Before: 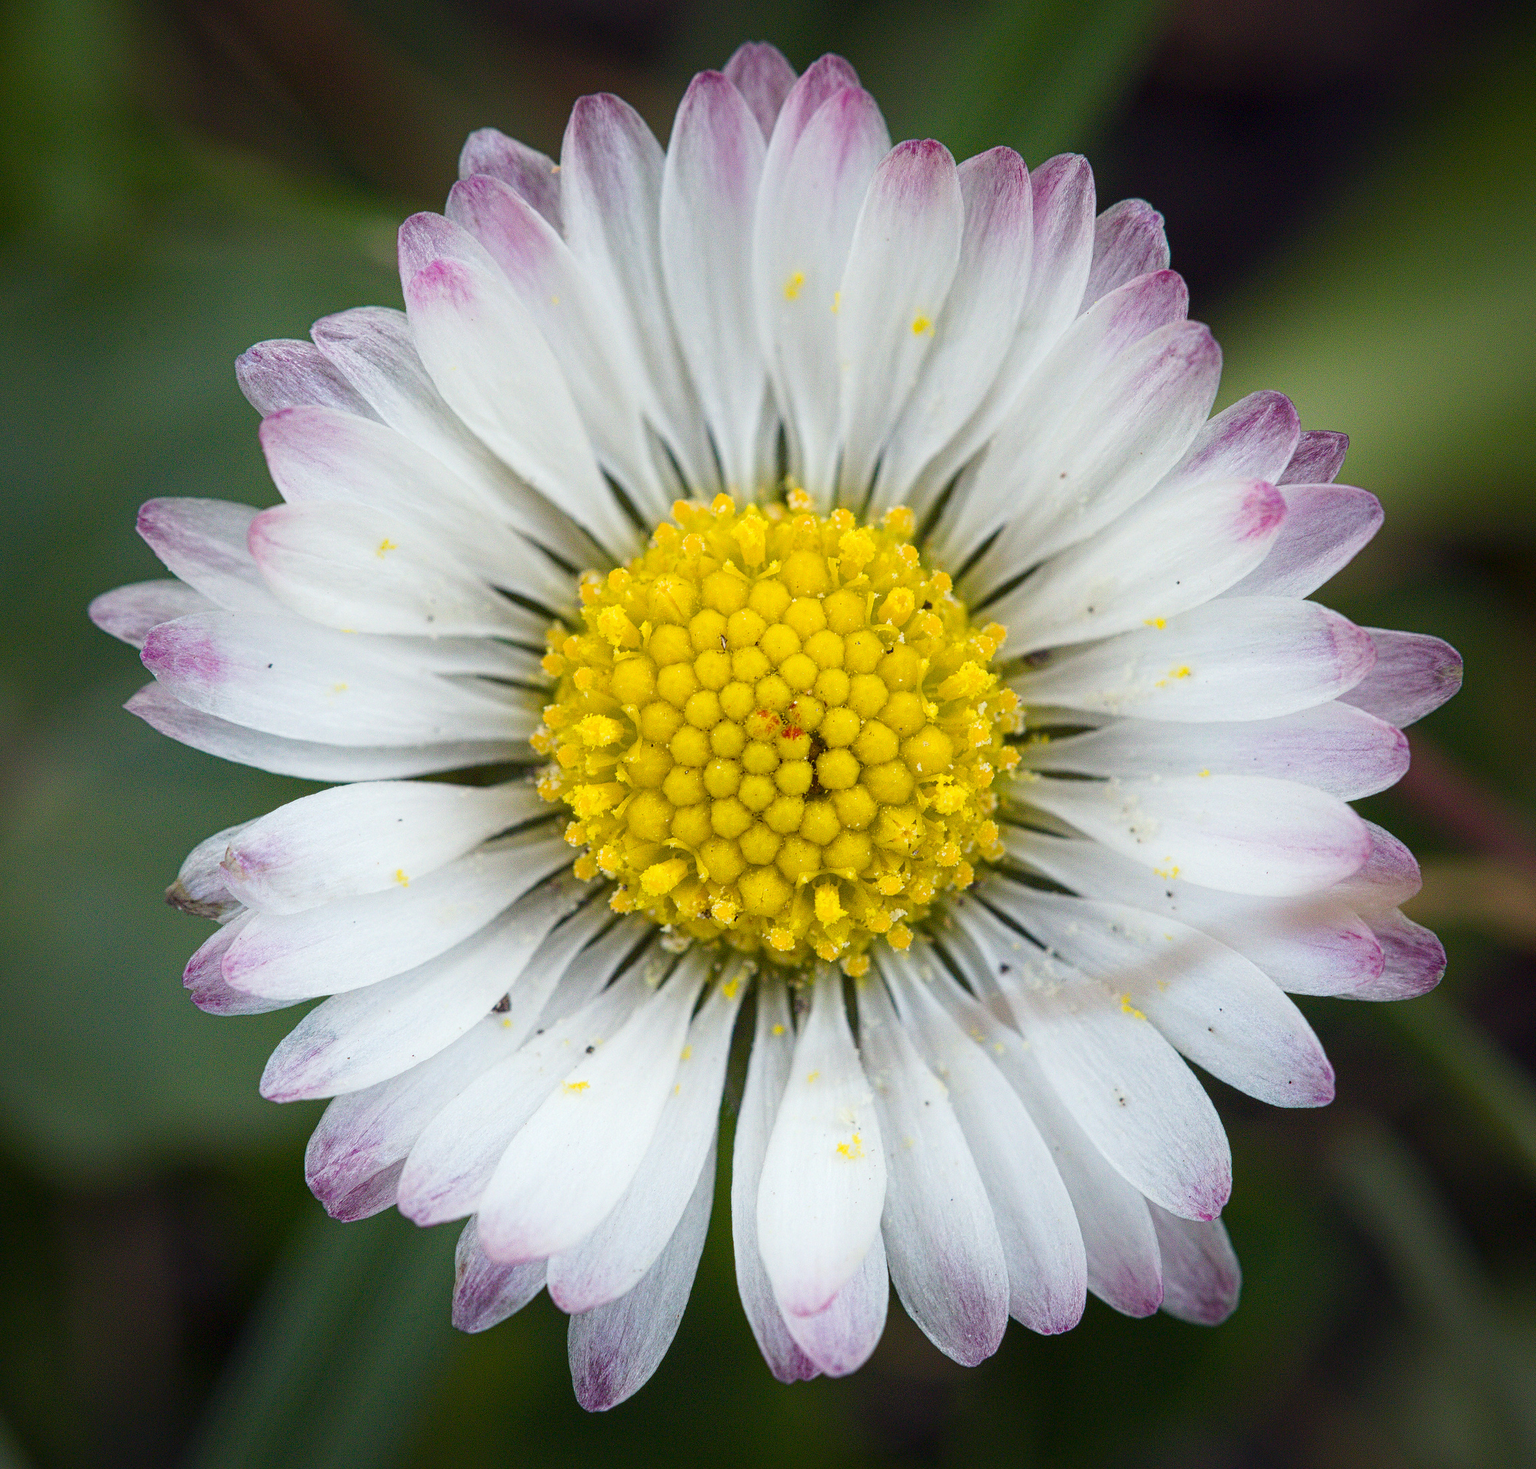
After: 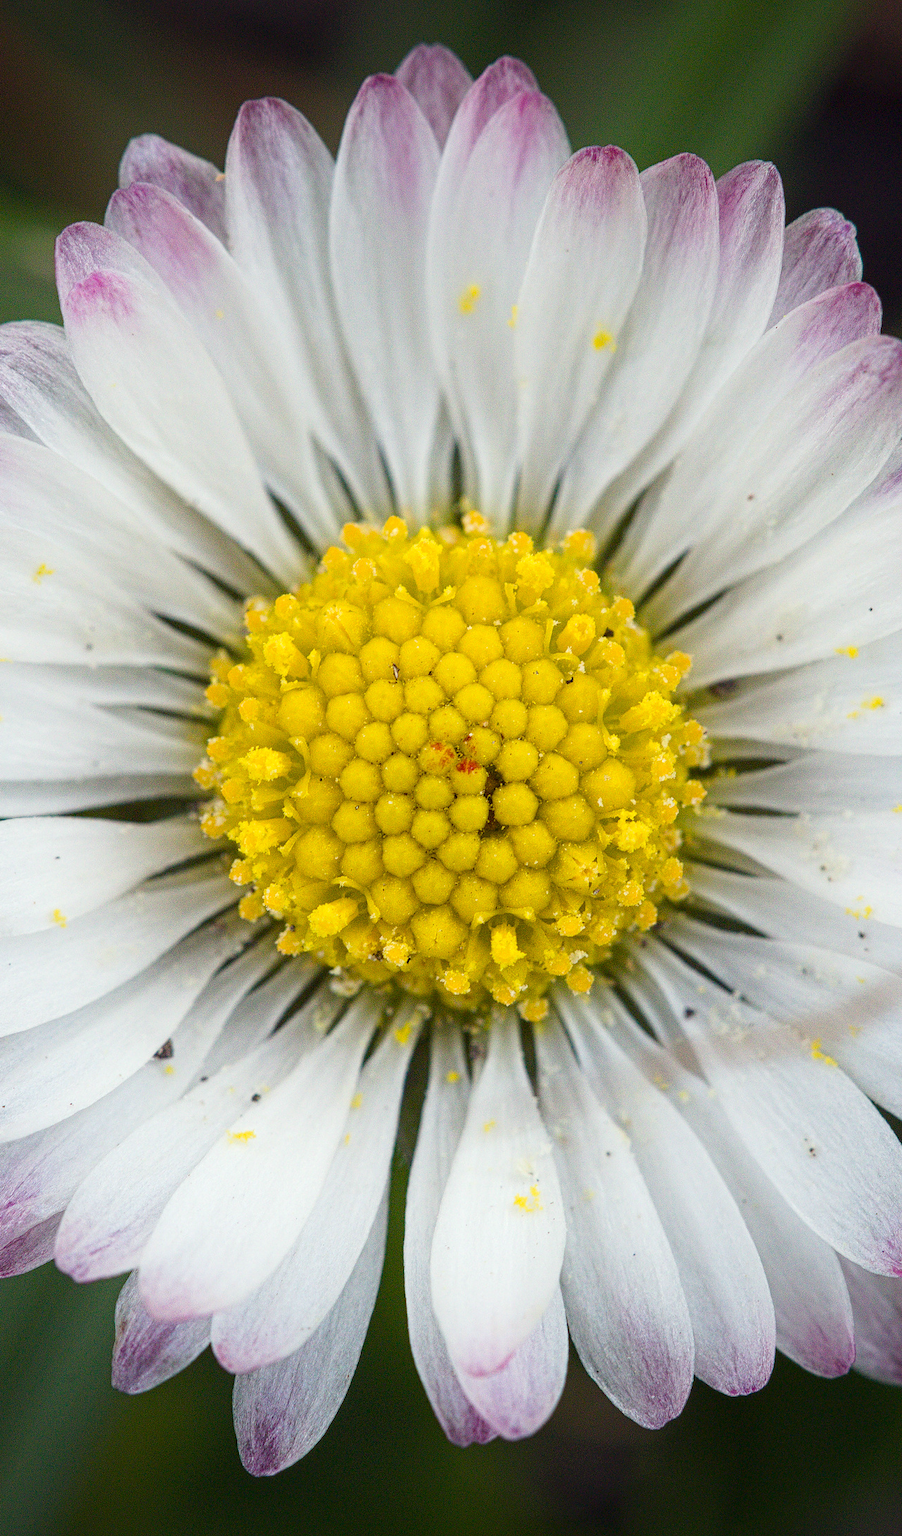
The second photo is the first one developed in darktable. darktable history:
white balance: red 1.009, blue 0.985
crop and rotate: left 22.516%, right 21.234%
